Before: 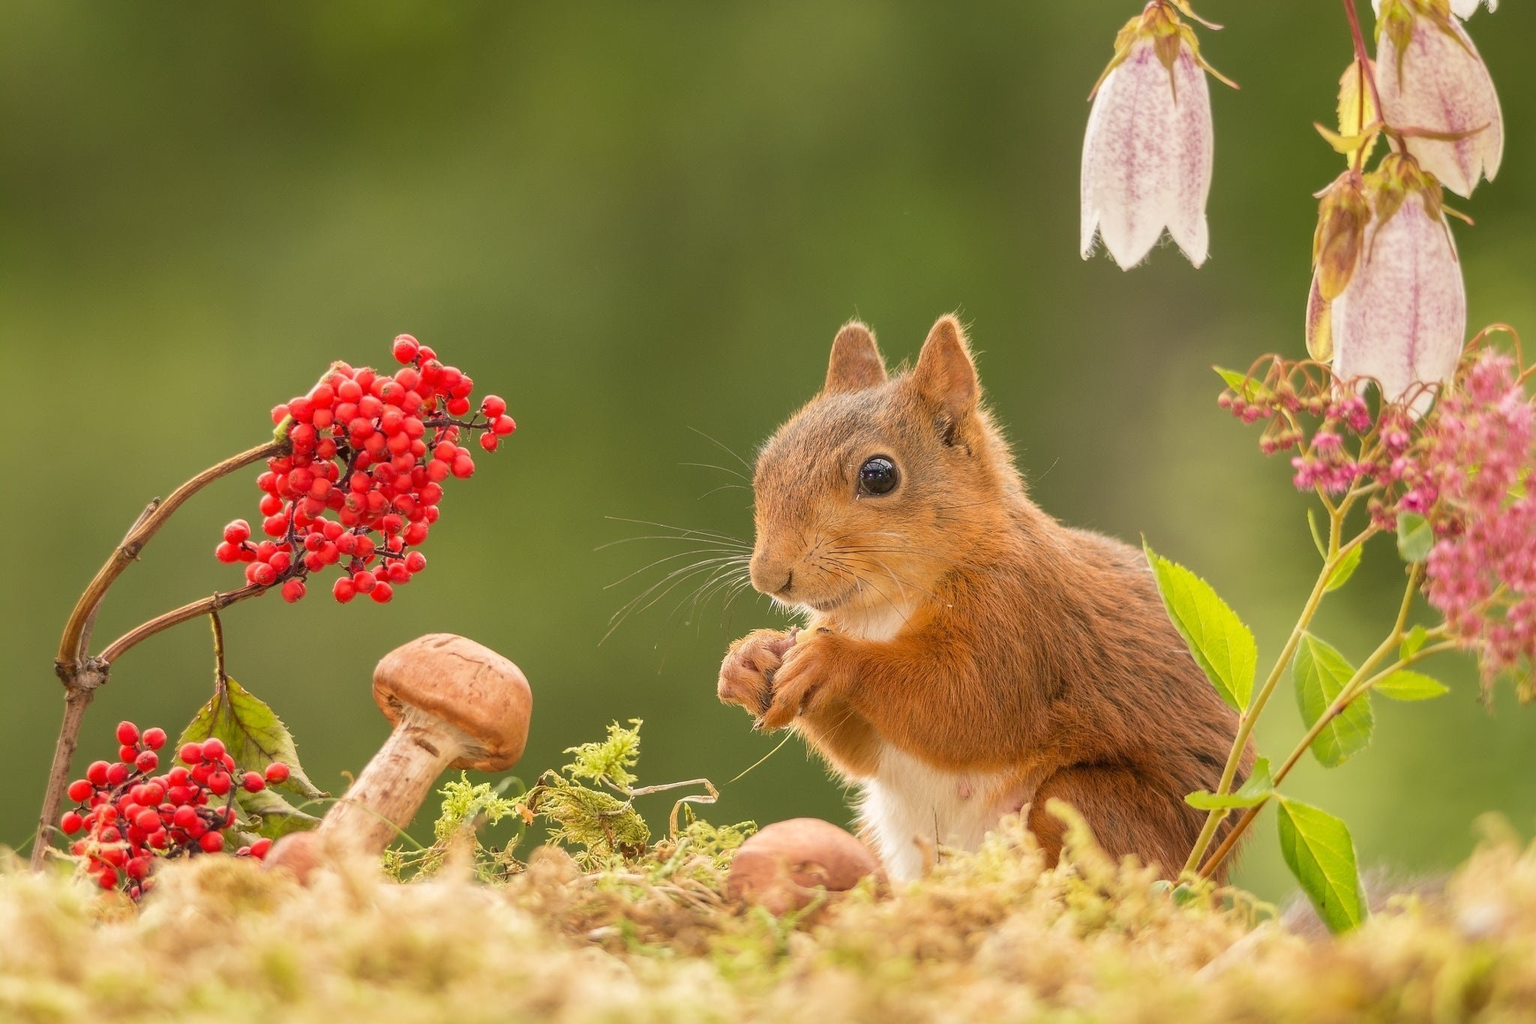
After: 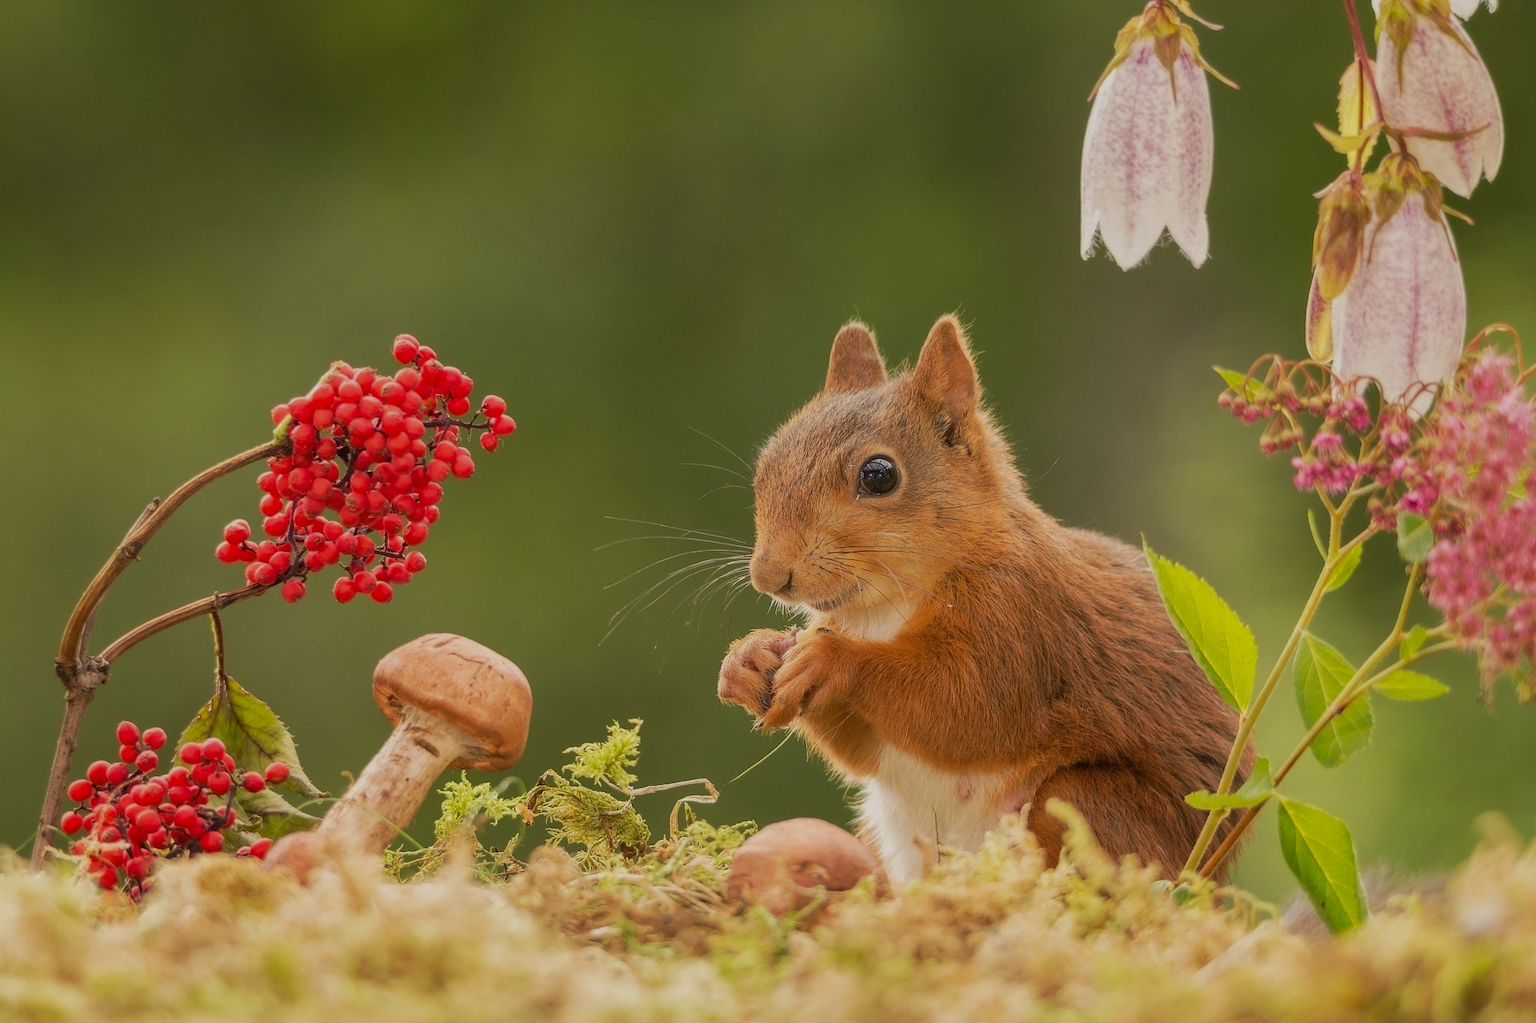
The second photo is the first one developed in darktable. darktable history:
exposure: exposure -0.582 EV, compensate highlight preservation false
tone curve: curves: ch0 [(0, 0) (0.003, 0.003) (0.011, 0.011) (0.025, 0.025) (0.044, 0.044) (0.069, 0.068) (0.1, 0.099) (0.136, 0.134) (0.177, 0.175) (0.224, 0.222) (0.277, 0.274) (0.335, 0.331) (0.399, 0.395) (0.468, 0.463) (0.543, 0.554) (0.623, 0.632) (0.709, 0.716) (0.801, 0.805) (0.898, 0.9) (1, 1)], preserve colors none
